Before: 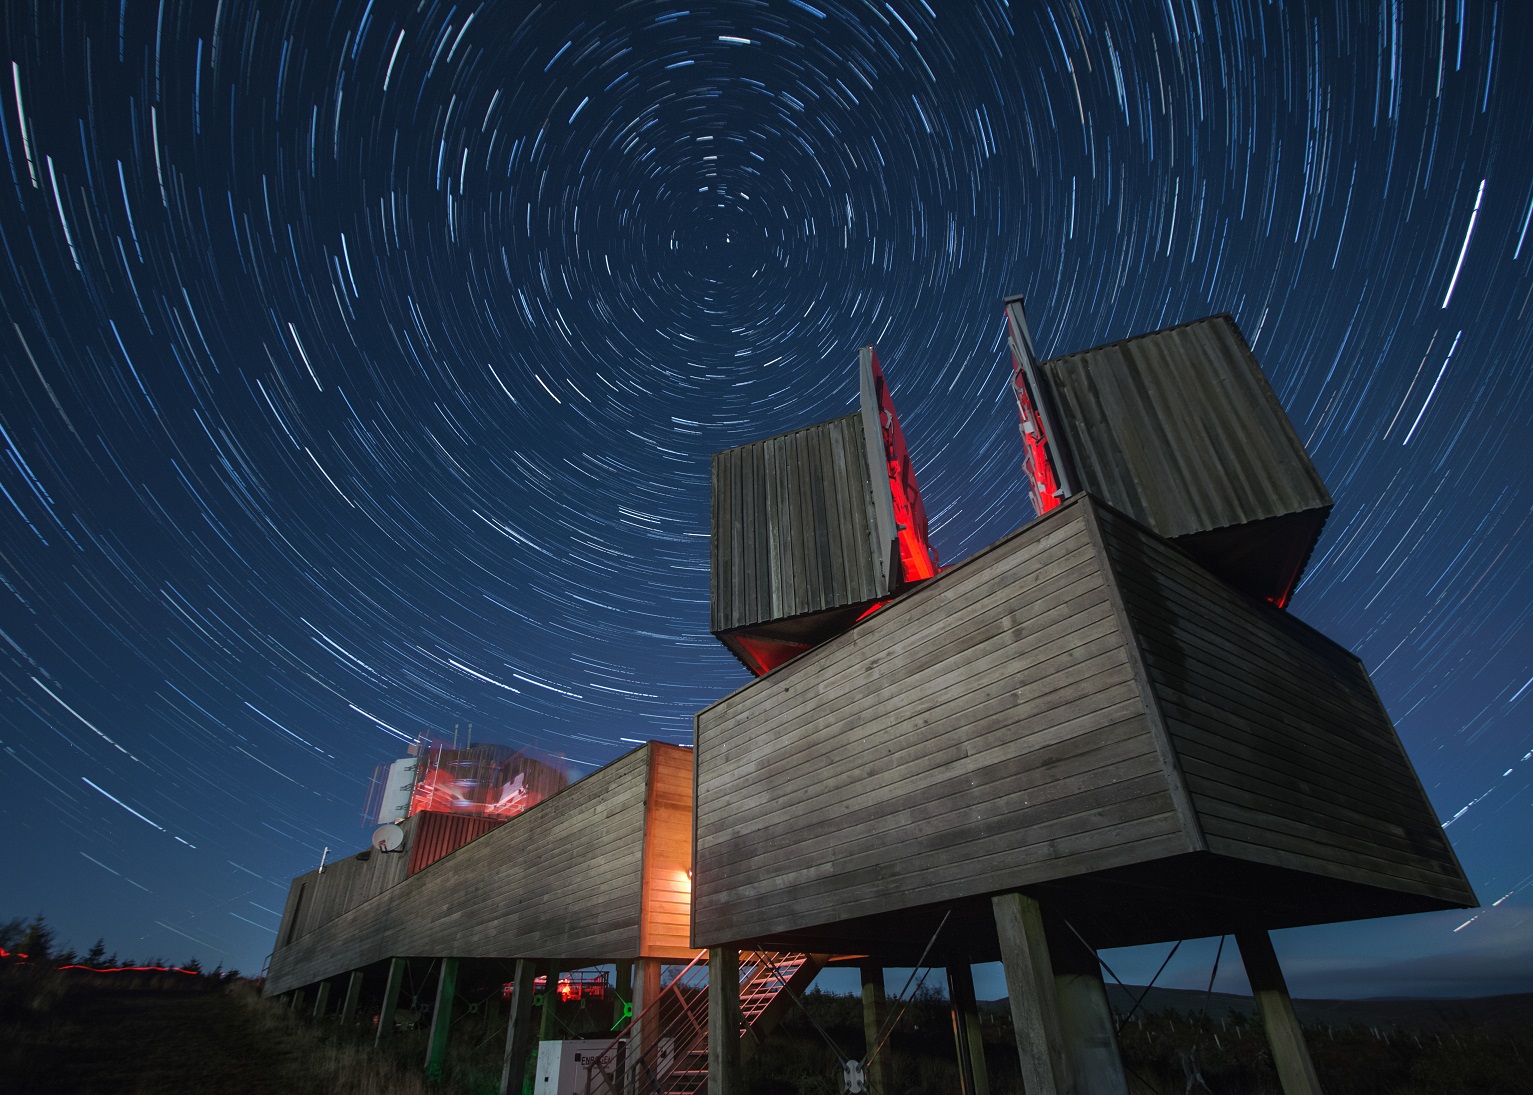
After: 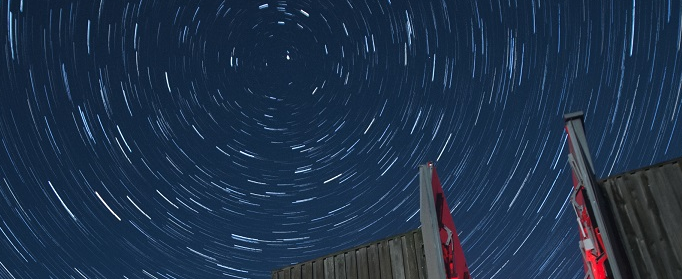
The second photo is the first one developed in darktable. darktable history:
crop: left 28.71%, top 16.794%, right 26.78%, bottom 57.718%
